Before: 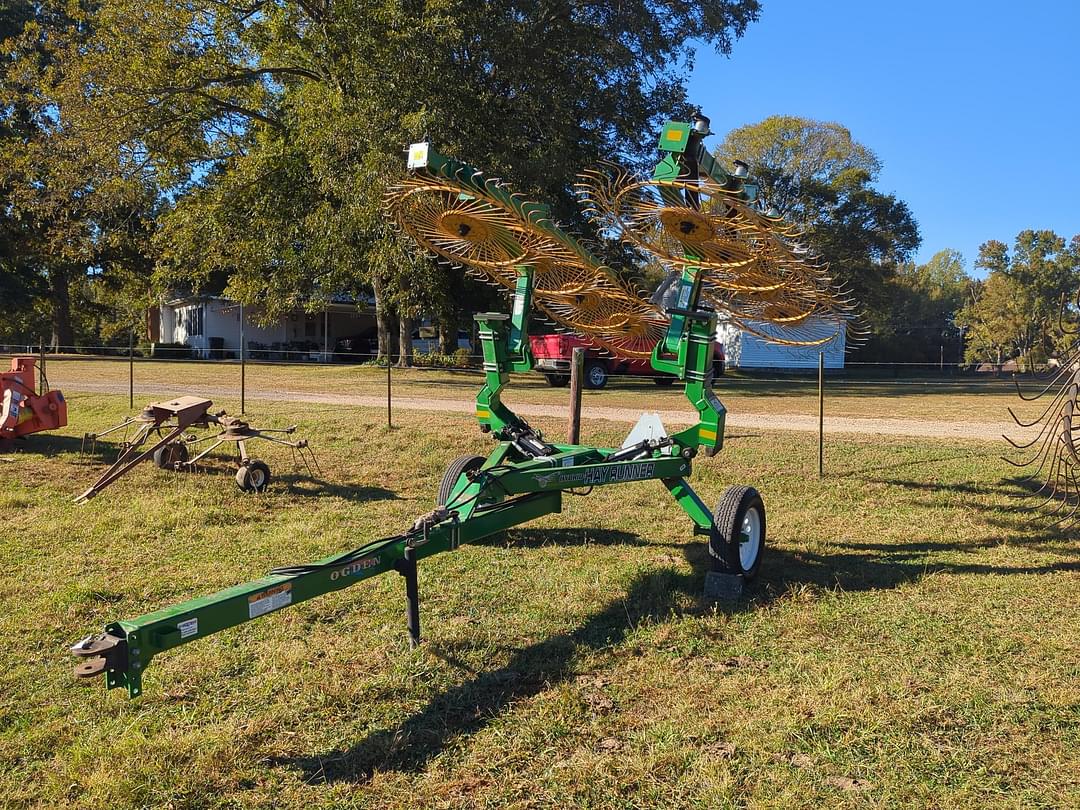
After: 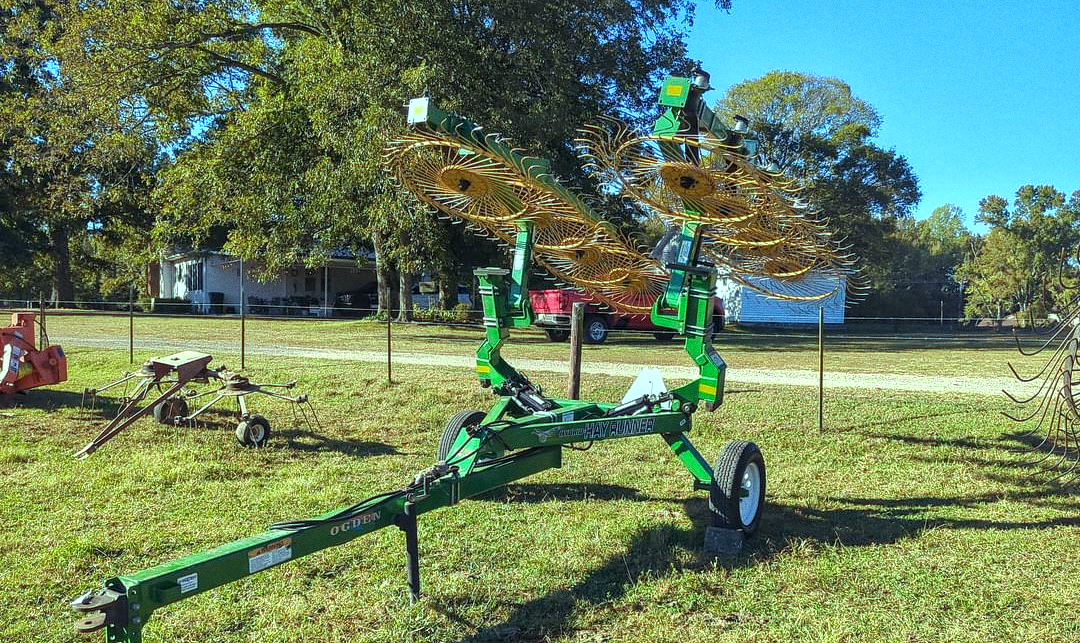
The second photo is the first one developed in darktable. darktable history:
crop and rotate: top 5.667%, bottom 14.937%
exposure: black level correction 0, exposure 0.5 EV, compensate highlight preservation false
grain: coarseness 0.09 ISO
local contrast: on, module defaults
white balance: emerald 1
shadows and highlights: shadows 25, white point adjustment -3, highlights -30
color balance: mode lift, gamma, gain (sRGB), lift [0.997, 0.979, 1.021, 1.011], gamma [1, 1.084, 0.916, 0.998], gain [1, 0.87, 1.13, 1.101], contrast 4.55%, contrast fulcrum 38.24%, output saturation 104.09%
